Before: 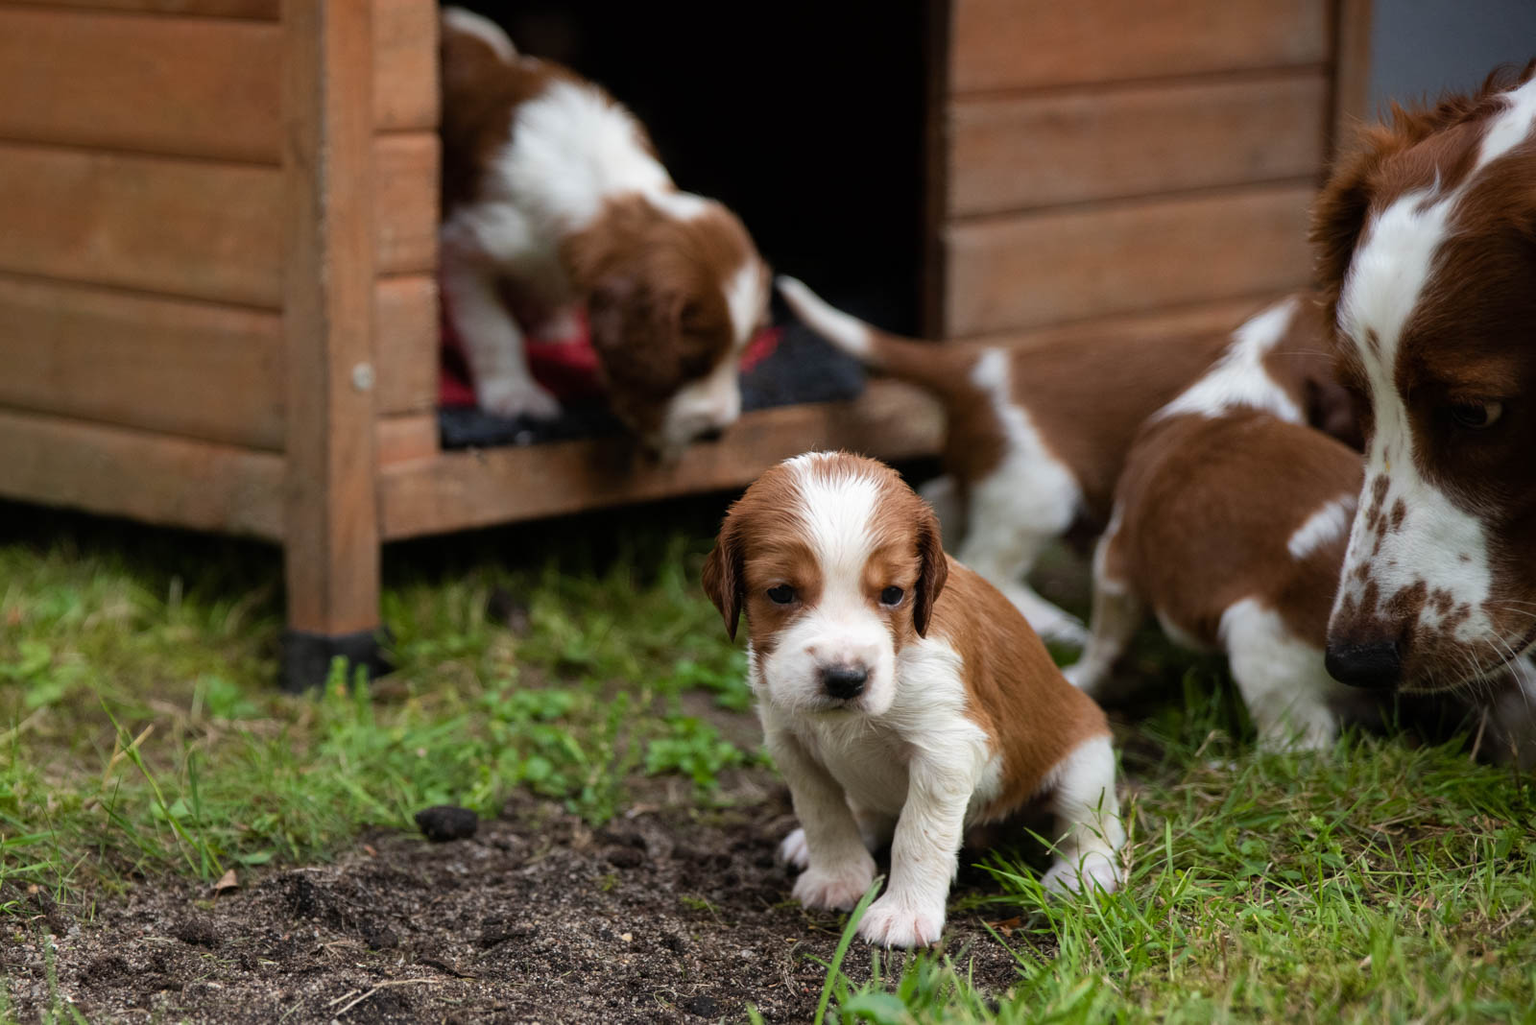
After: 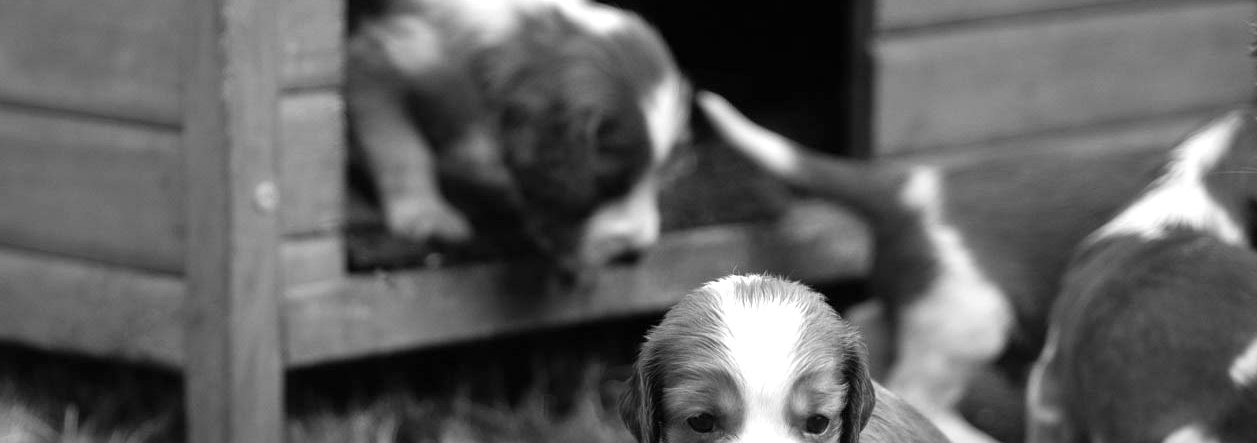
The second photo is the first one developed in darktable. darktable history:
crop: left 7.036%, top 18.398%, right 14.379%, bottom 40.043%
exposure: black level correction 0, exposure 0.6 EV, compensate exposure bias true, compensate highlight preservation false
contrast brightness saturation: saturation -1
